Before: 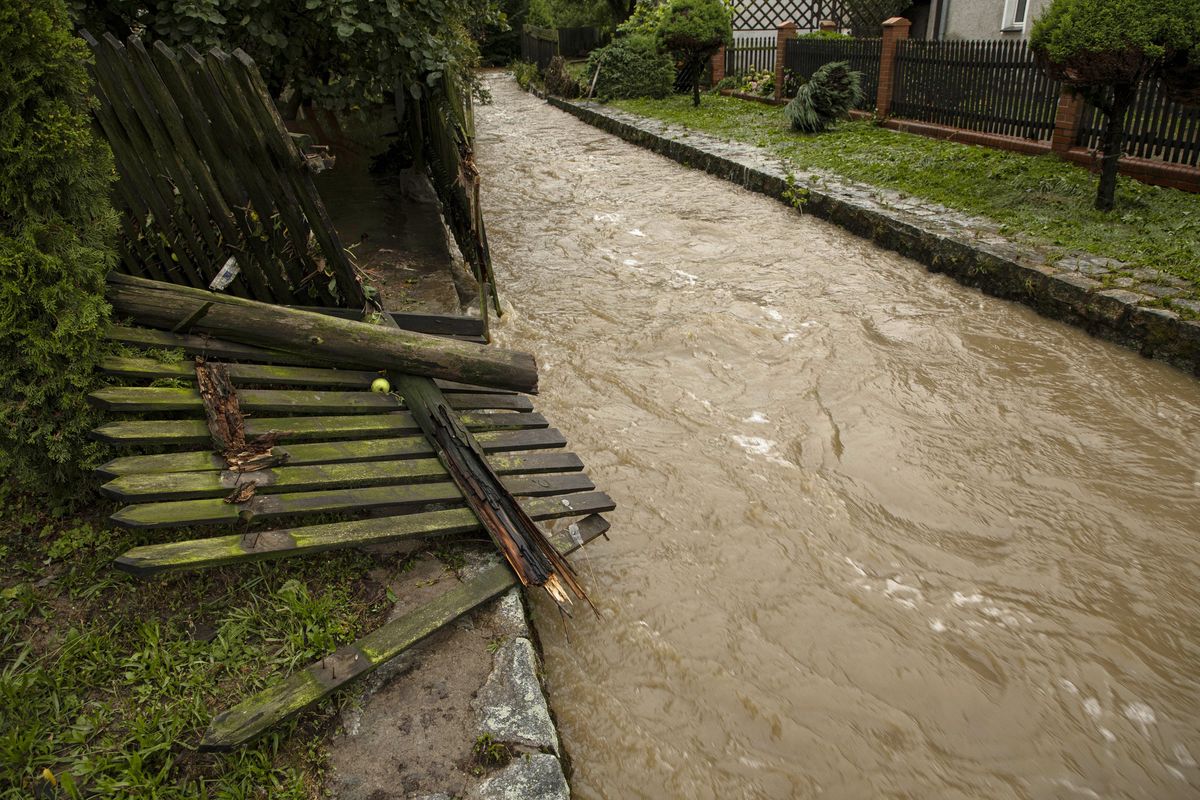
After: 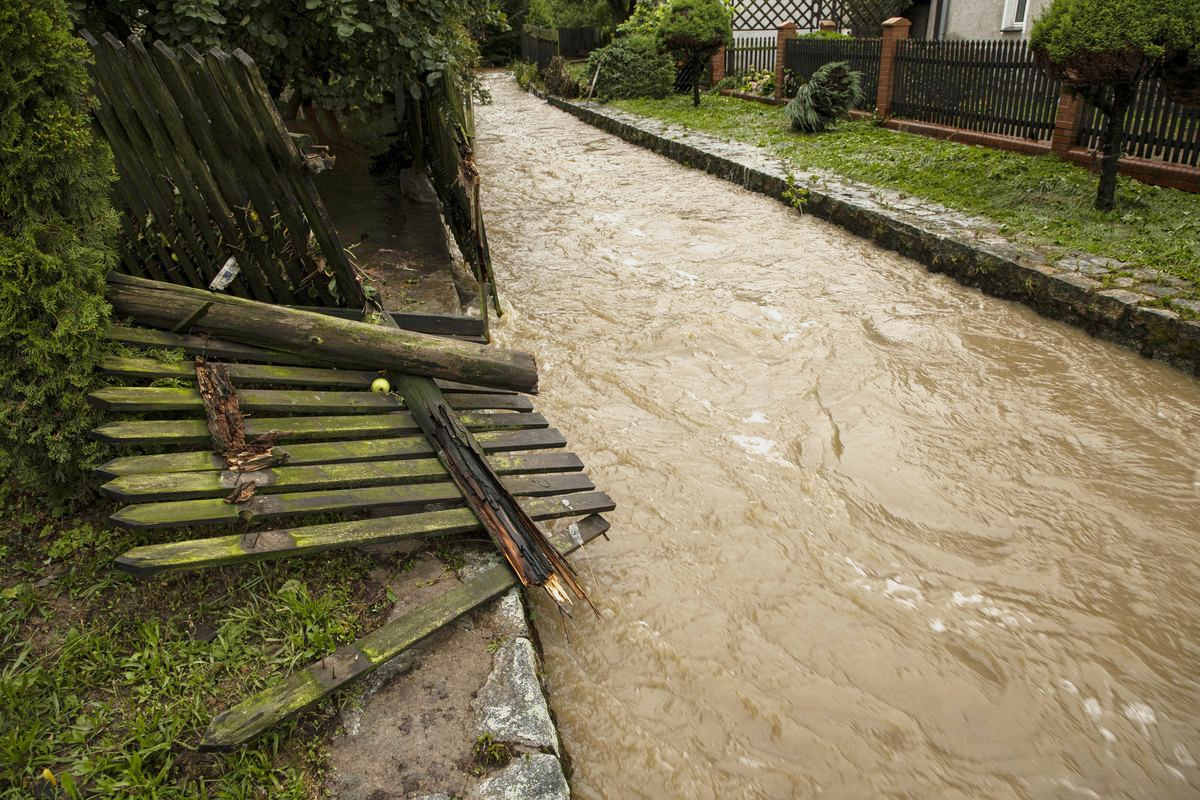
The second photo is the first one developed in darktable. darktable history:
exposure: compensate highlight preservation false
base curve: curves: ch0 [(0, 0) (0.088, 0.125) (0.176, 0.251) (0.354, 0.501) (0.613, 0.749) (1, 0.877)], preserve colors none
